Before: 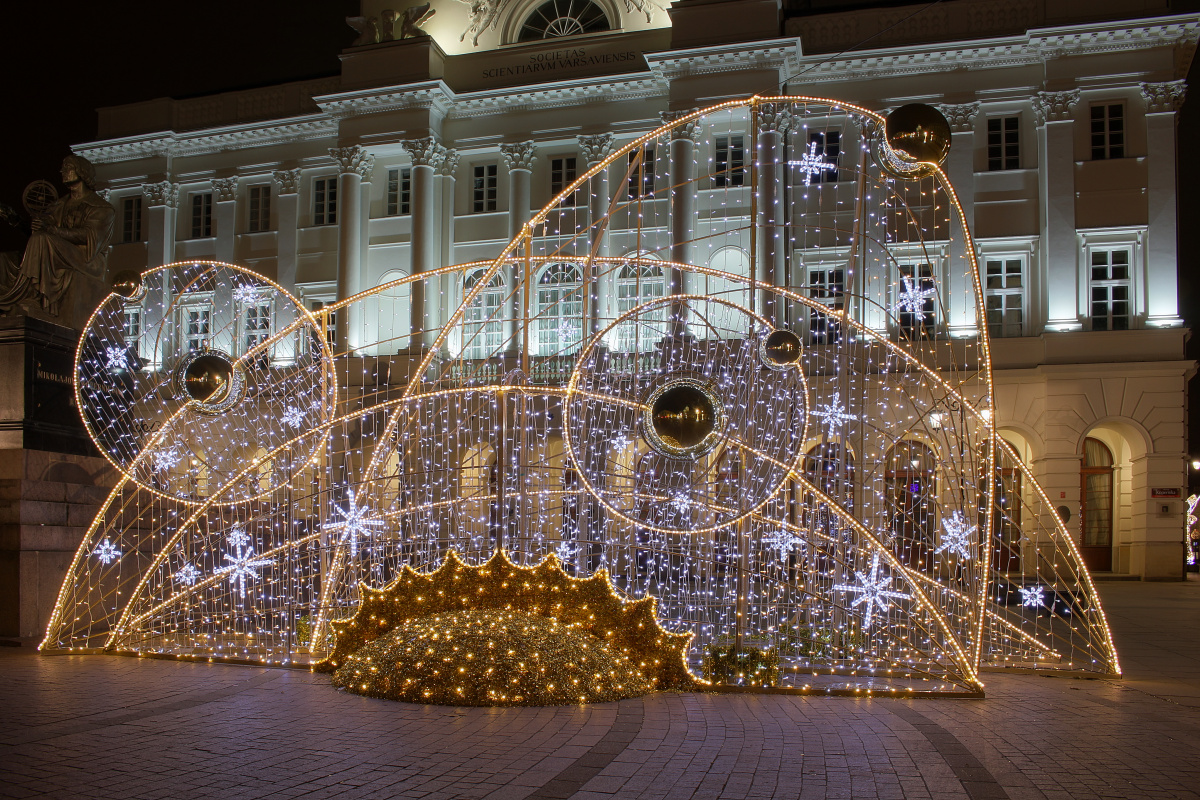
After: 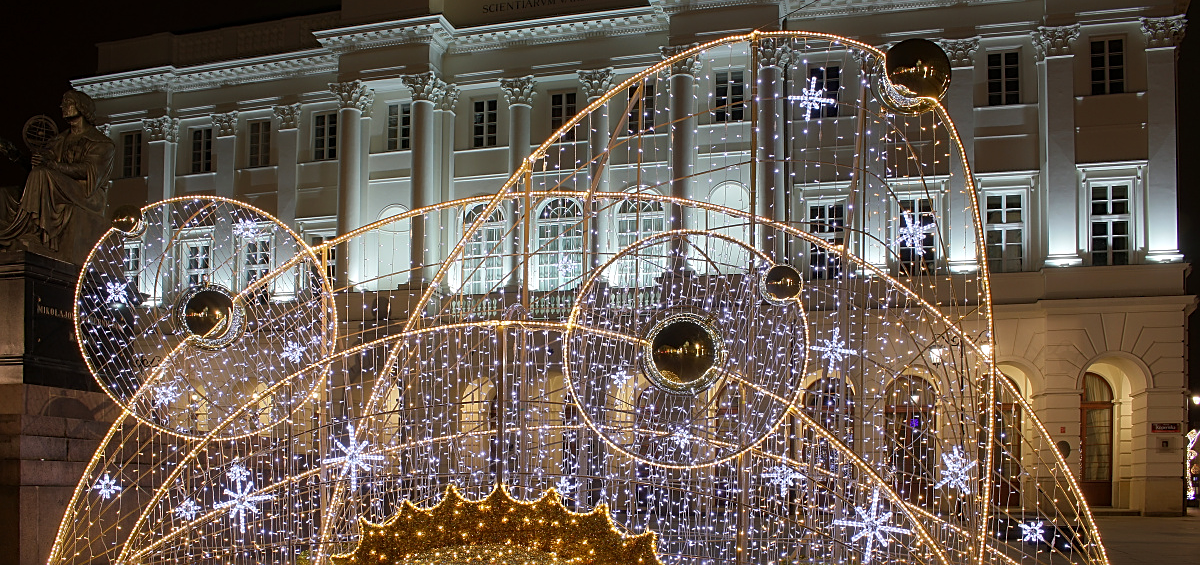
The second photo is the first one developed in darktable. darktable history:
sharpen: on, module defaults
crop and rotate: top 8.189%, bottom 21.174%
exposure: exposure 0.085 EV, compensate exposure bias true, compensate highlight preservation false
levels: levels [0, 0.499, 1]
